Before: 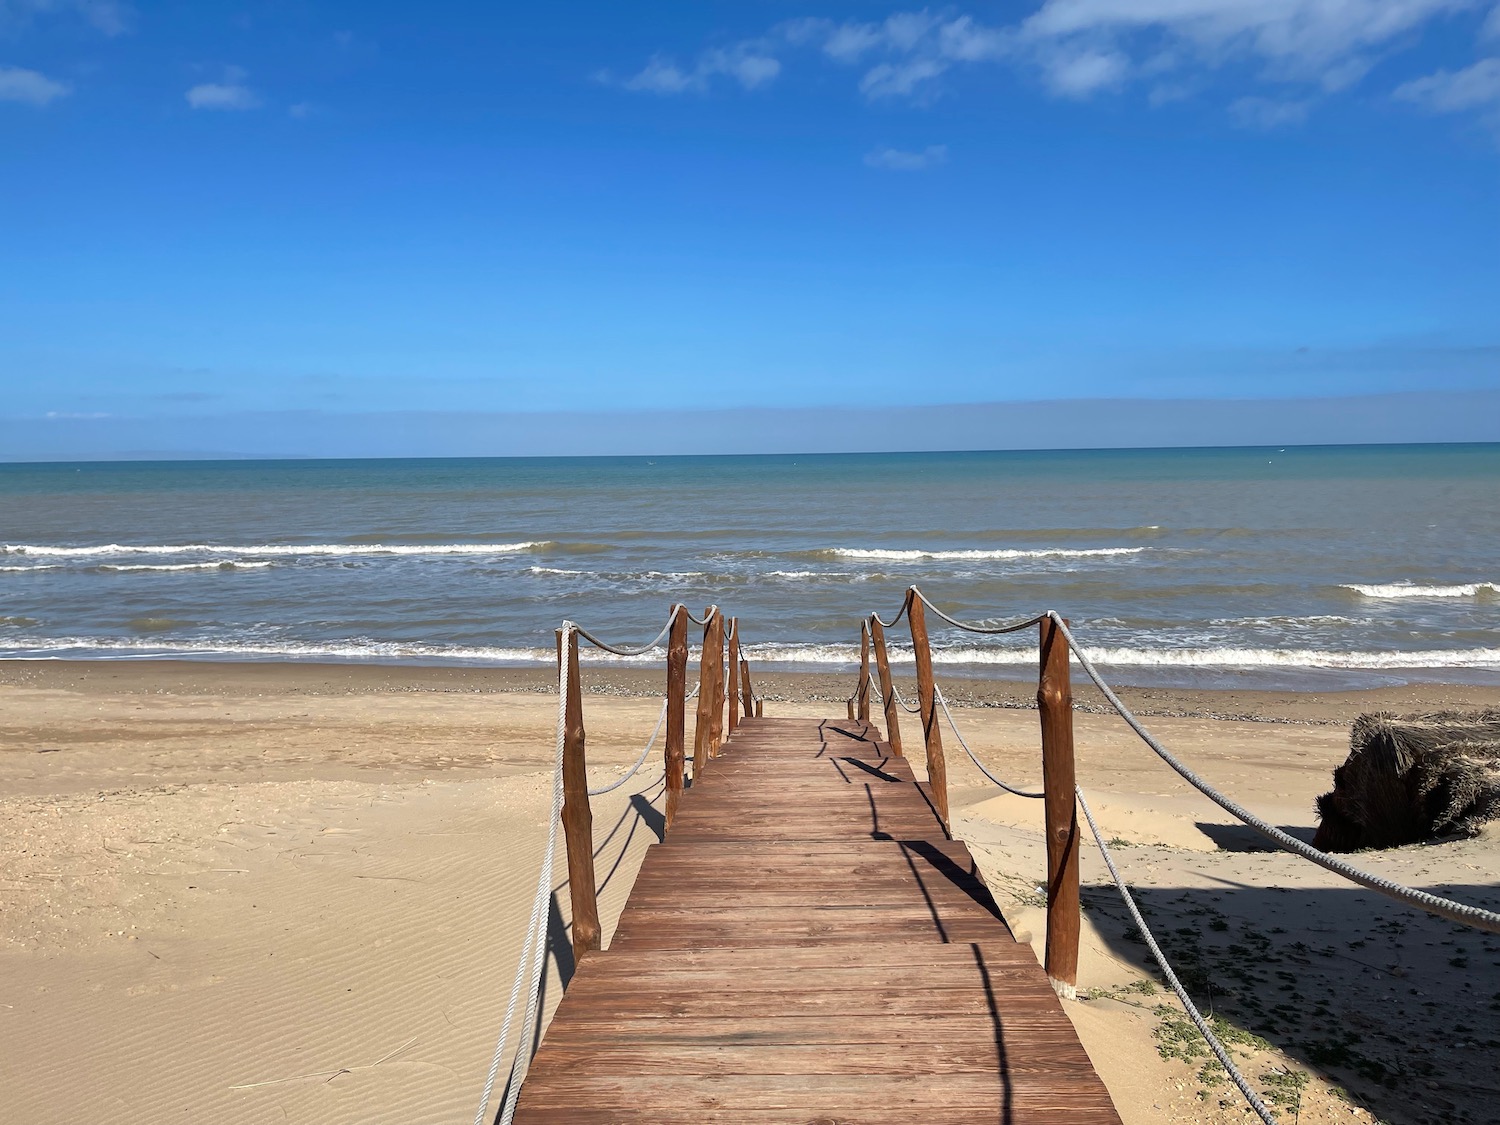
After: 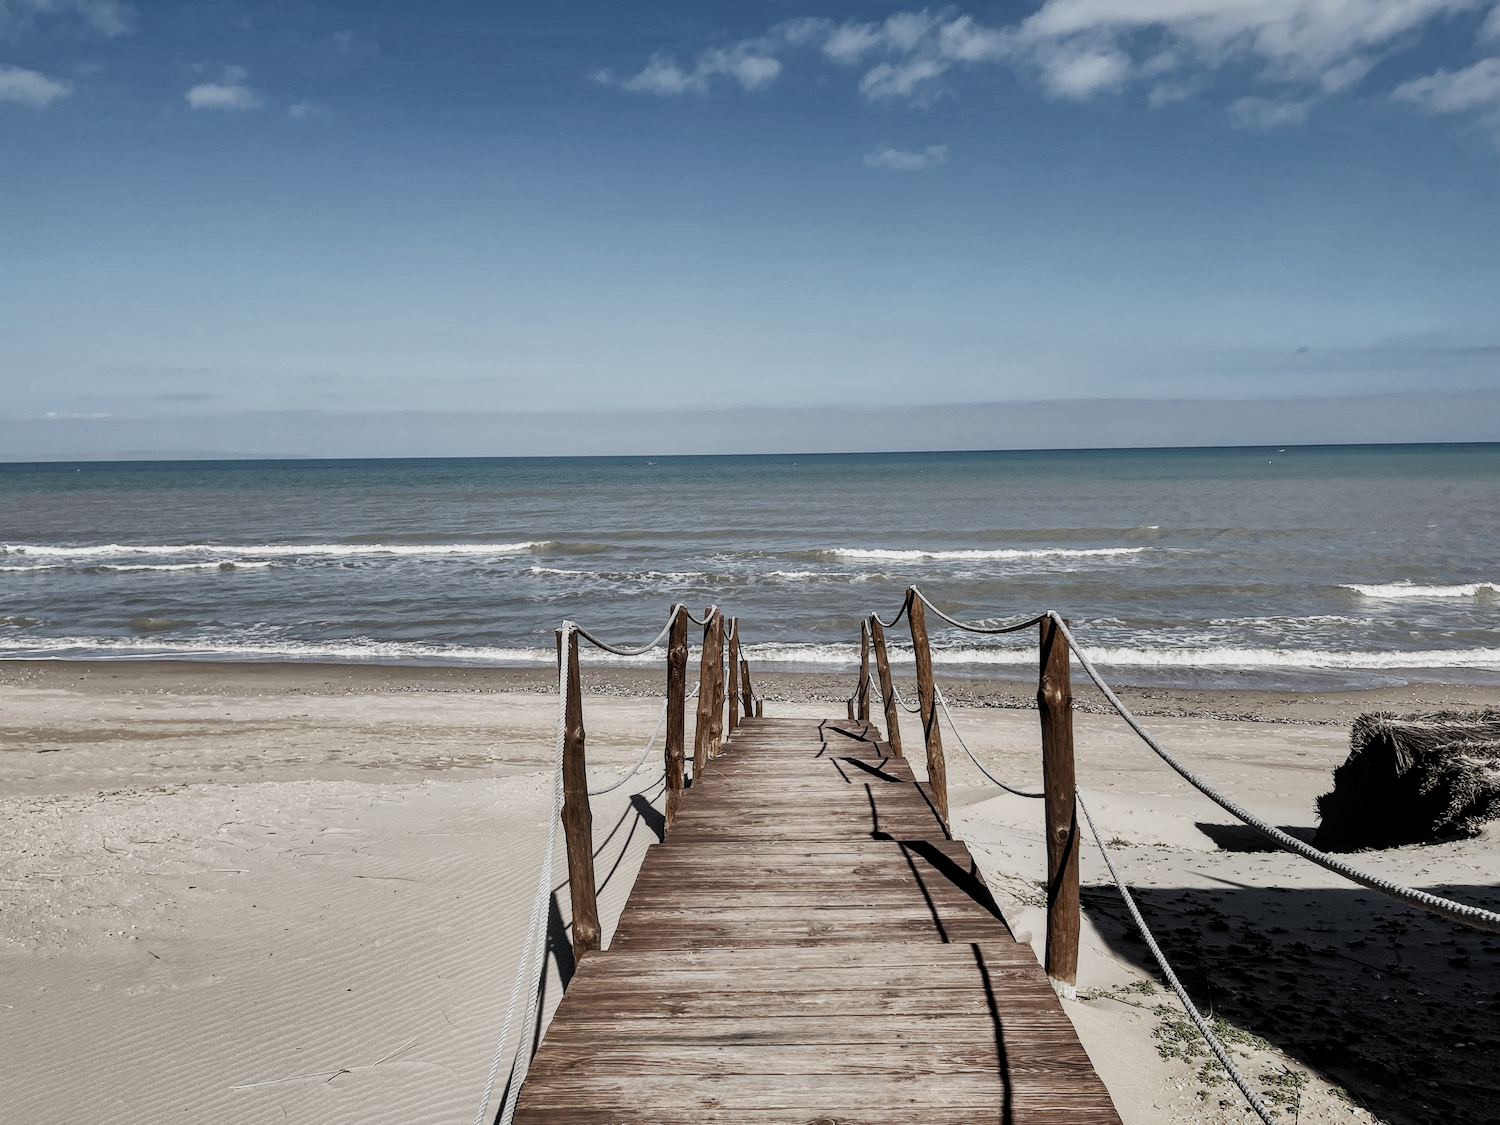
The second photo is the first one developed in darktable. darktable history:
filmic rgb: black relative exposure -5.13 EV, white relative exposure 3.96 EV, hardness 2.9, contrast 1.4, highlights saturation mix -29.03%, preserve chrominance no, color science v5 (2021), contrast in shadows safe, contrast in highlights safe
contrast brightness saturation: saturation -0.057
local contrast: detail 130%
shadows and highlights: highlights color adjustment 0.58%, low approximation 0.01, soften with gaussian
